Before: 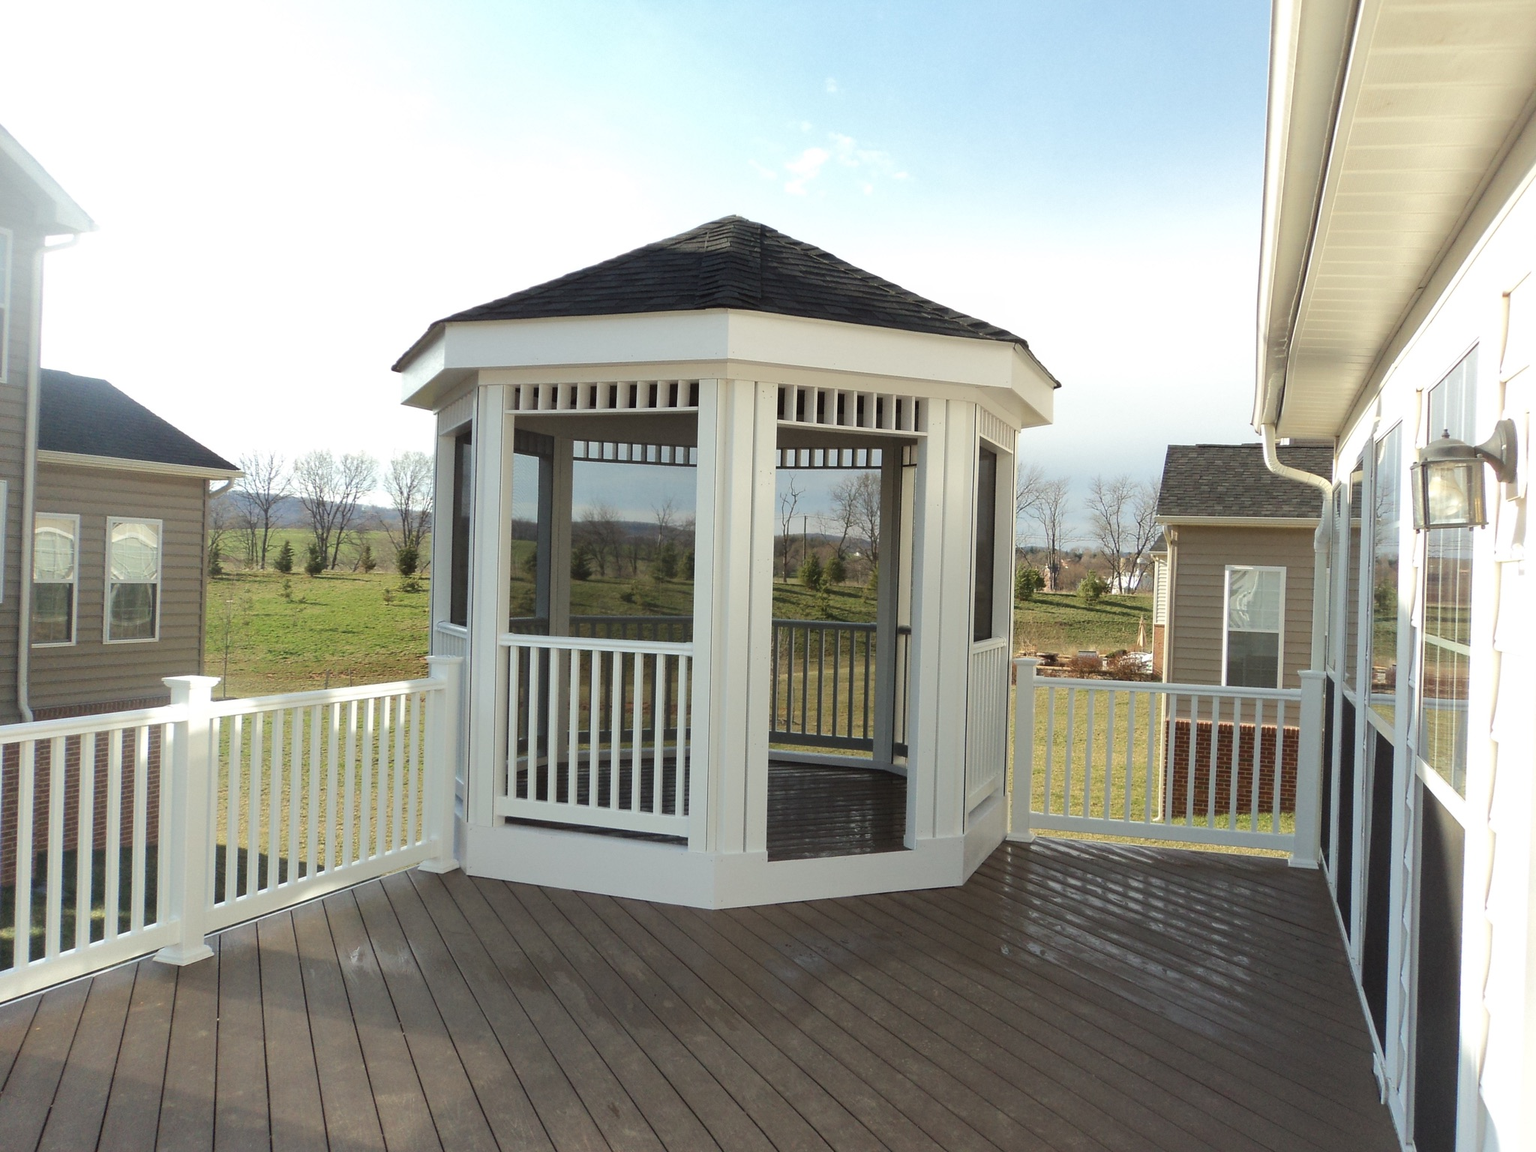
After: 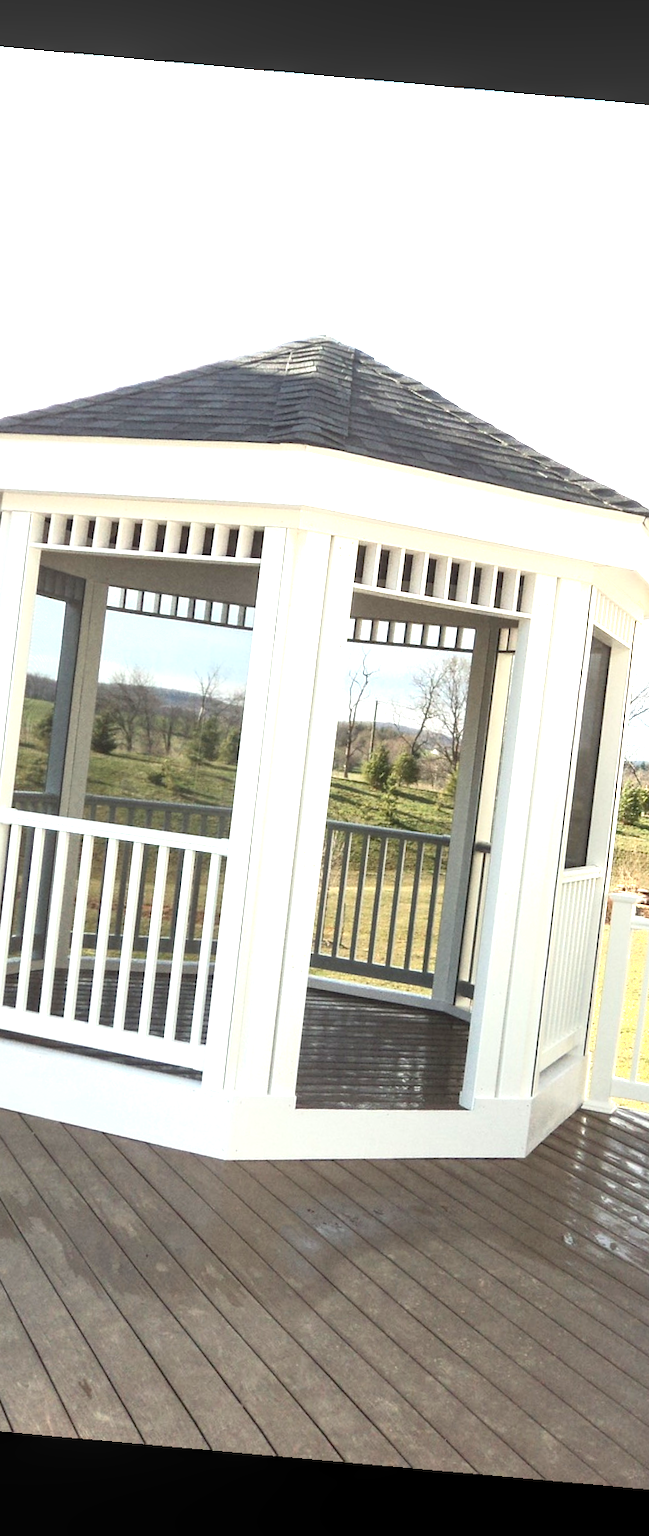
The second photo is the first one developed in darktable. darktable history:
local contrast: on, module defaults
crop: left 33.36%, right 33.36%
exposure: black level correction 0, exposure 1.3 EV, compensate exposure bias true, compensate highlight preservation false
rotate and perspective: rotation 5.12°, automatic cropping off
shadows and highlights: shadows 0, highlights 40
